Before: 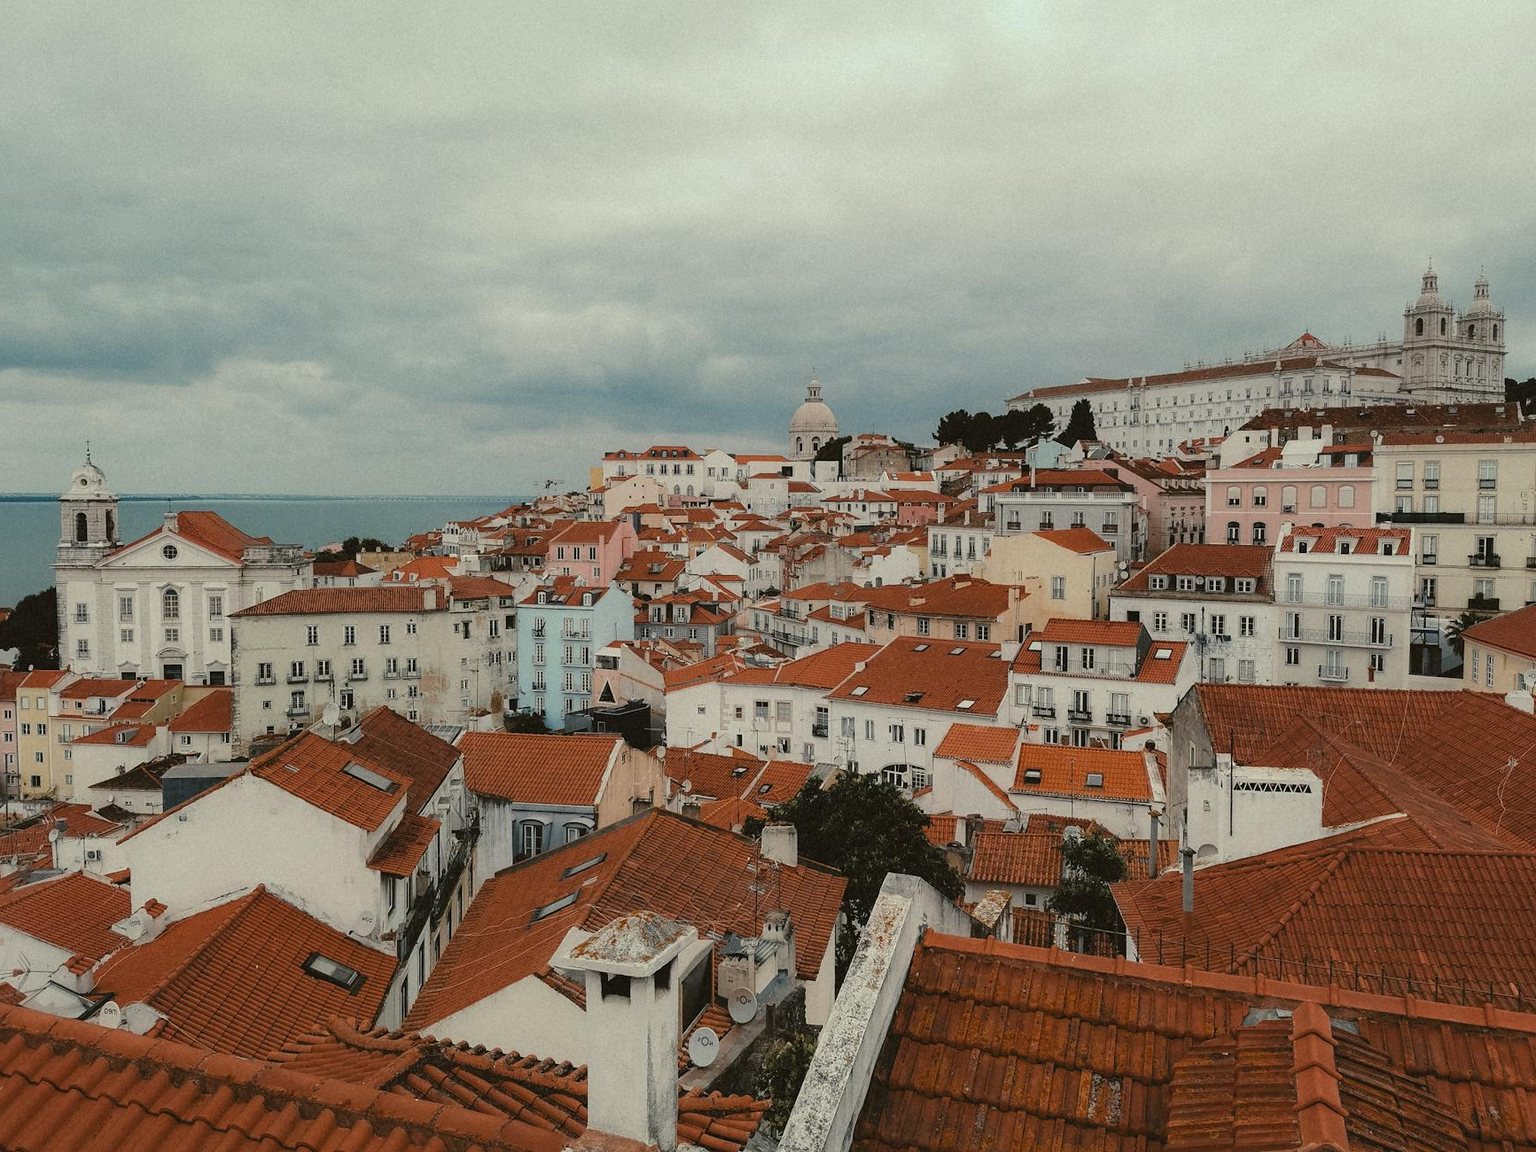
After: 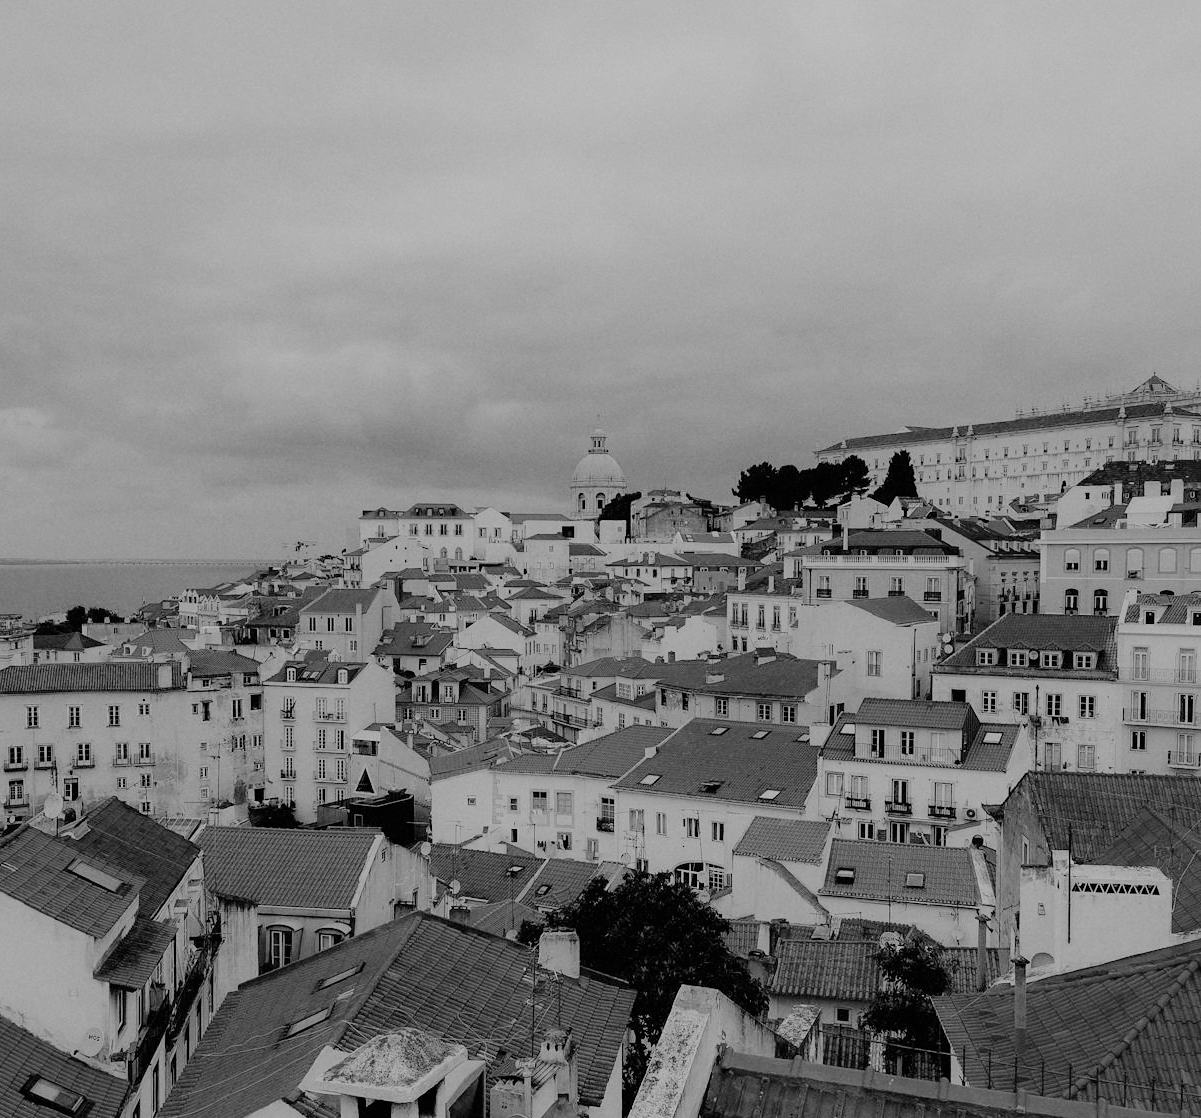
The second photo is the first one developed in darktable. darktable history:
monochrome: a -6.99, b 35.61, size 1.4
filmic rgb: black relative exposure -6.15 EV, white relative exposure 6.96 EV, hardness 2.23, color science v6 (2022)
crop: left 18.479%, right 12.2%, bottom 13.971%
